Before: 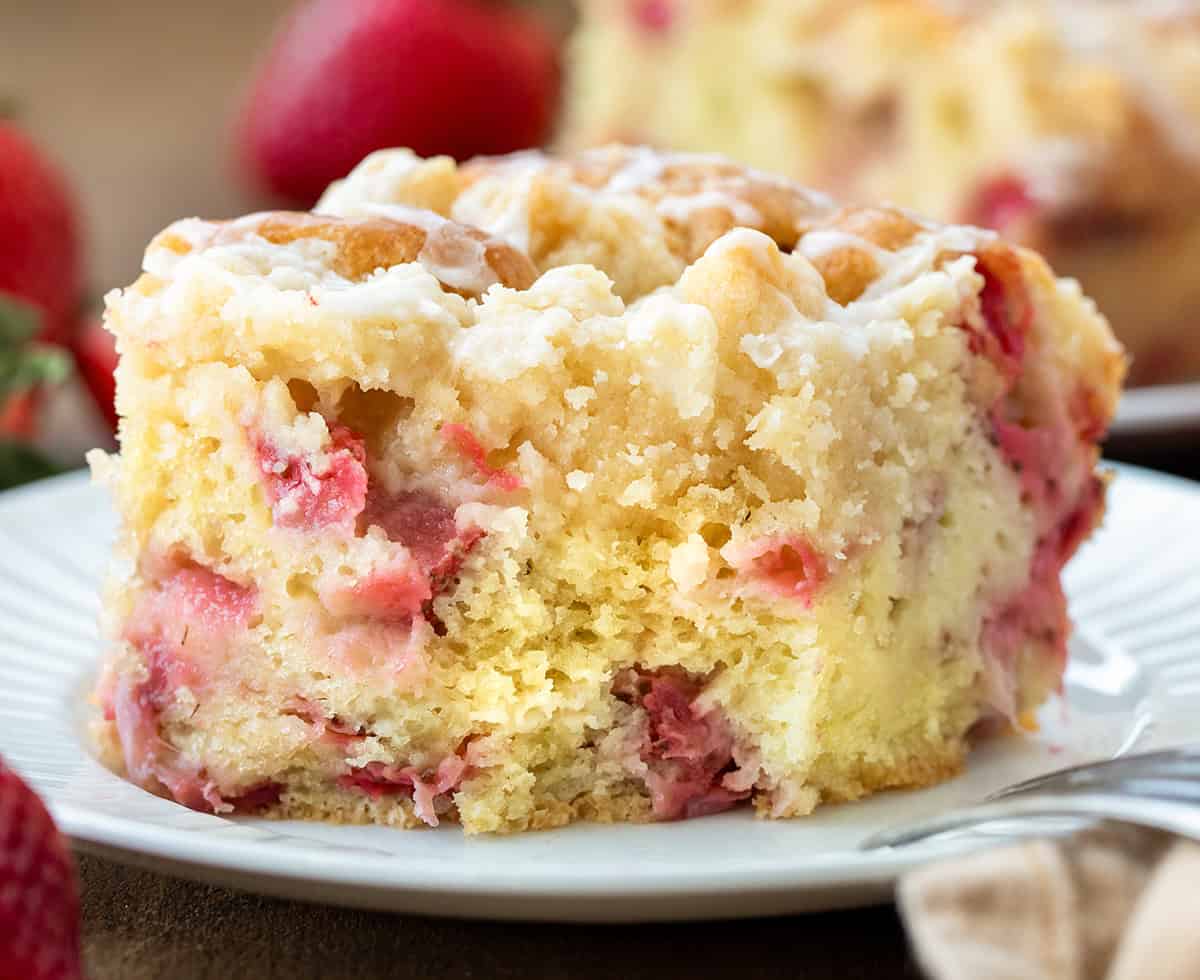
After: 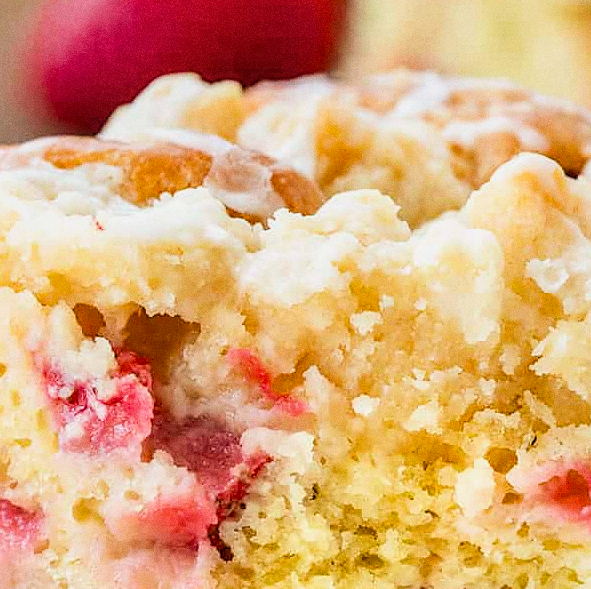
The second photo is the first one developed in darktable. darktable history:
white balance: emerald 1
exposure: exposure 0.2 EV, compensate highlight preservation false
crop: left 17.835%, top 7.675%, right 32.881%, bottom 32.213%
grain: on, module defaults
filmic rgb: black relative exposure -3.86 EV, white relative exposure 3.48 EV, hardness 2.63, contrast 1.103
sharpen: radius 0.969, amount 0.604
local contrast: on, module defaults
